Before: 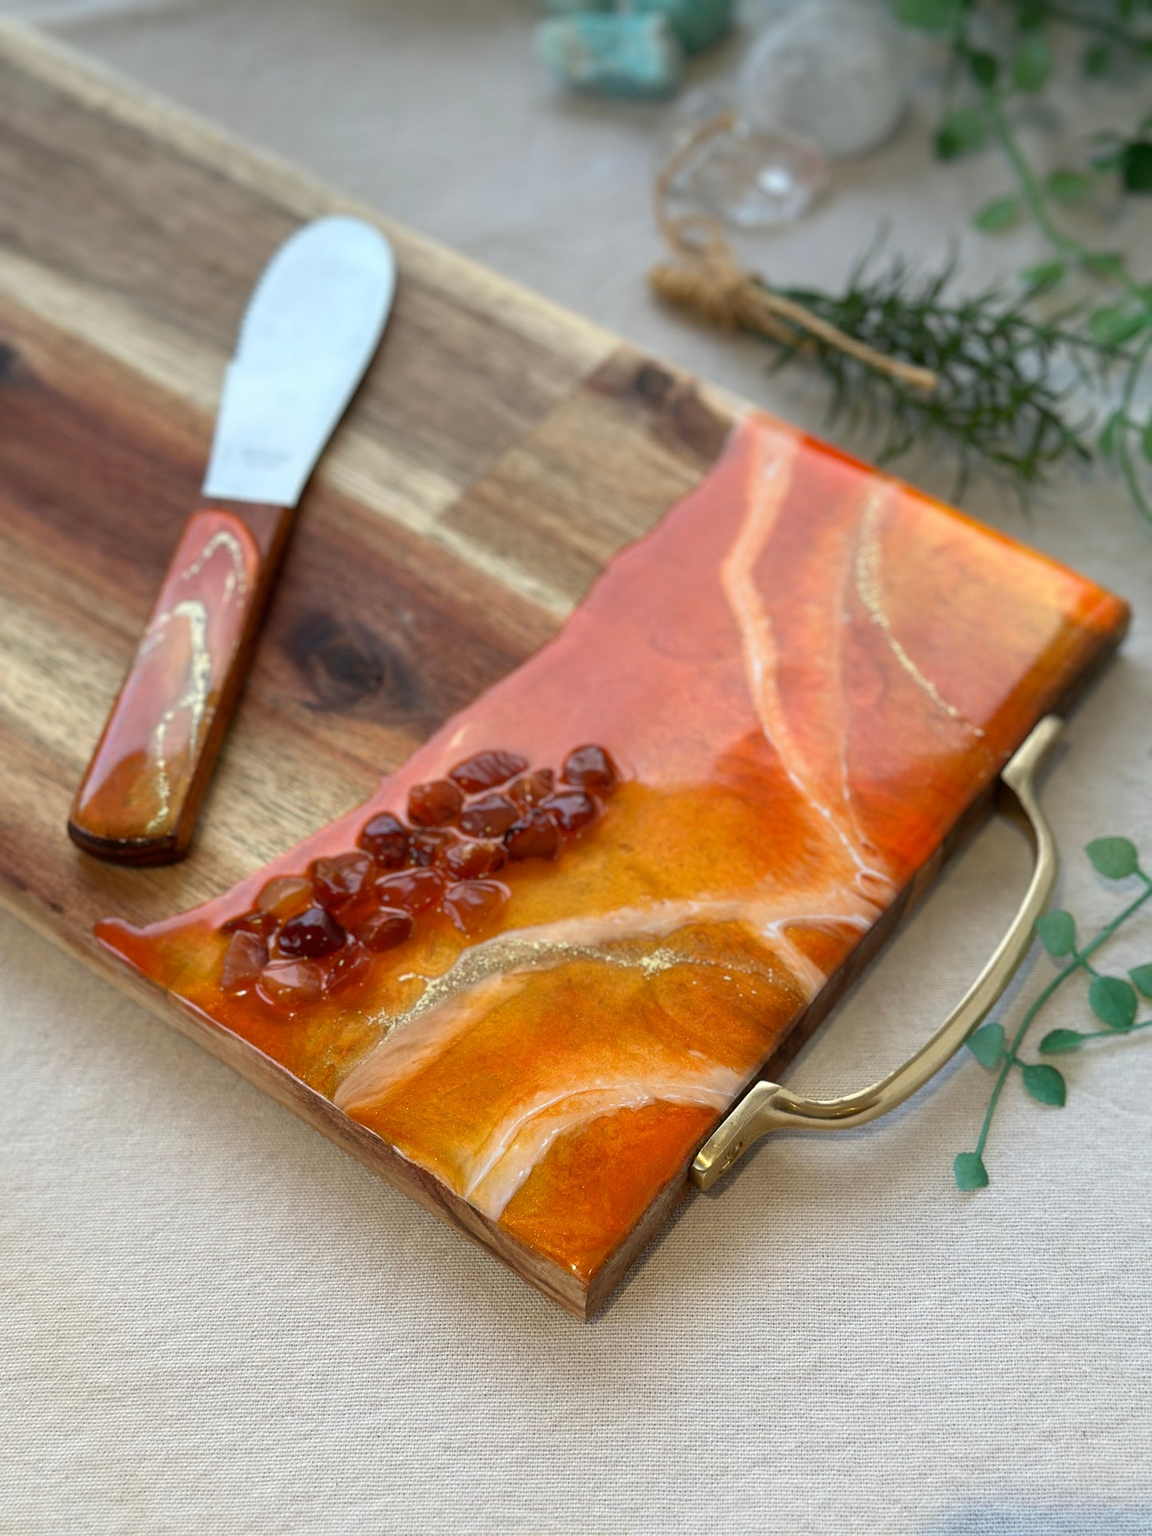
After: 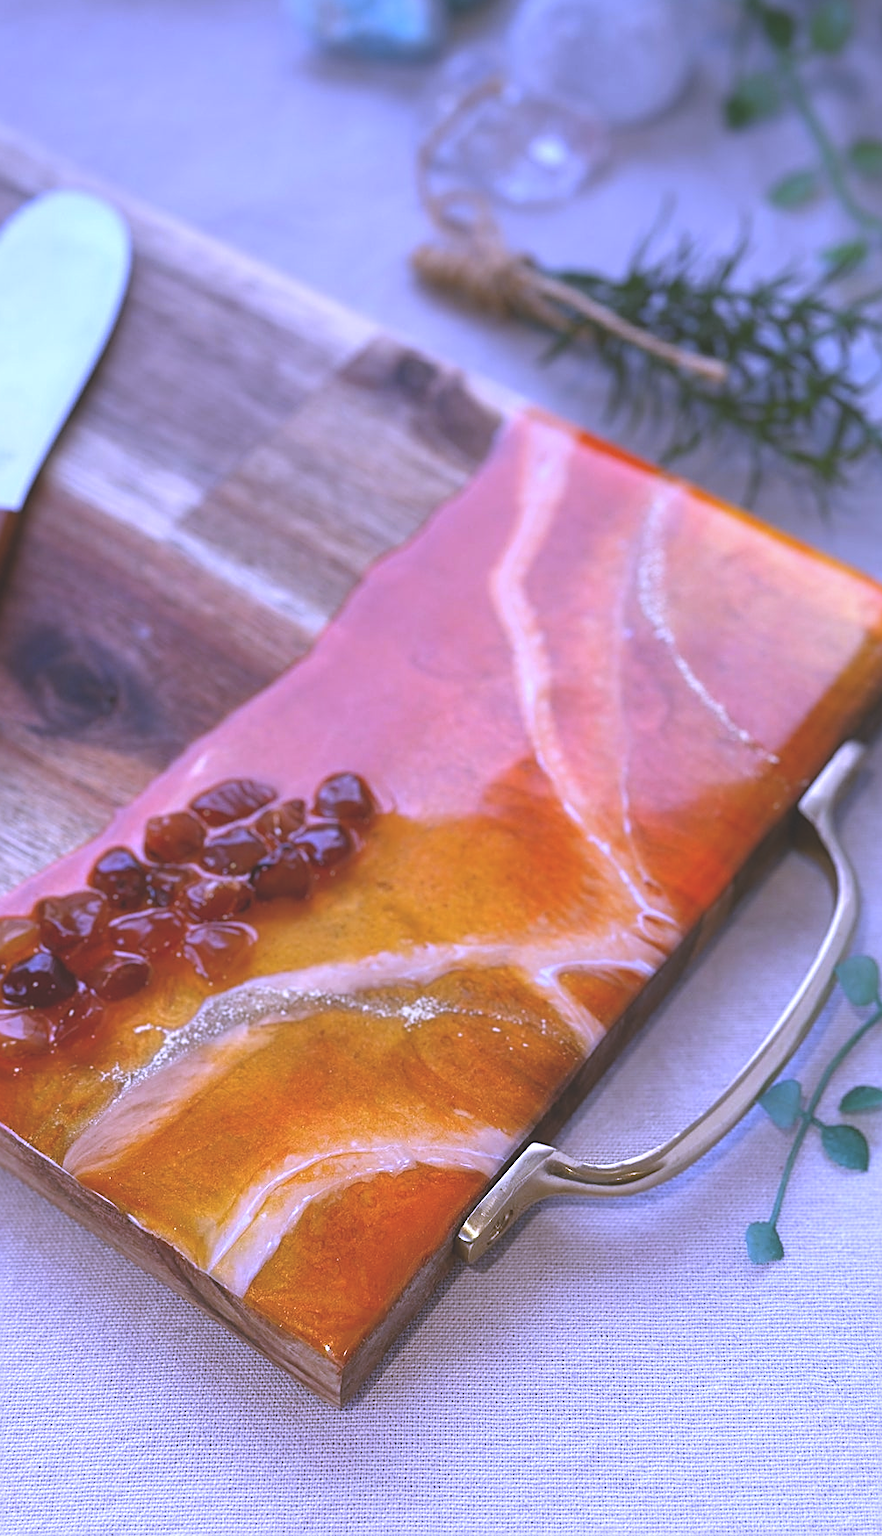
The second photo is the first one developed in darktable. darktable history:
crop and rotate: left 24.034%, top 2.838%, right 6.406%, bottom 6.299%
white balance: red 0.98, blue 1.61
exposure: black level correction -0.028, compensate highlight preservation false
sharpen: on, module defaults
